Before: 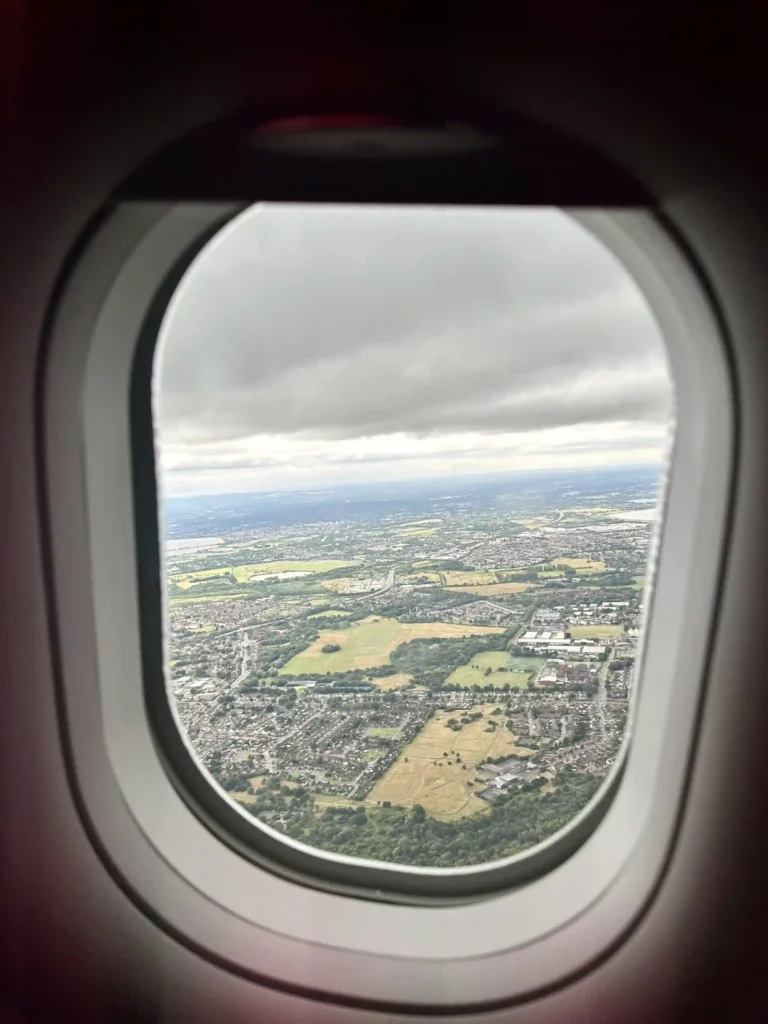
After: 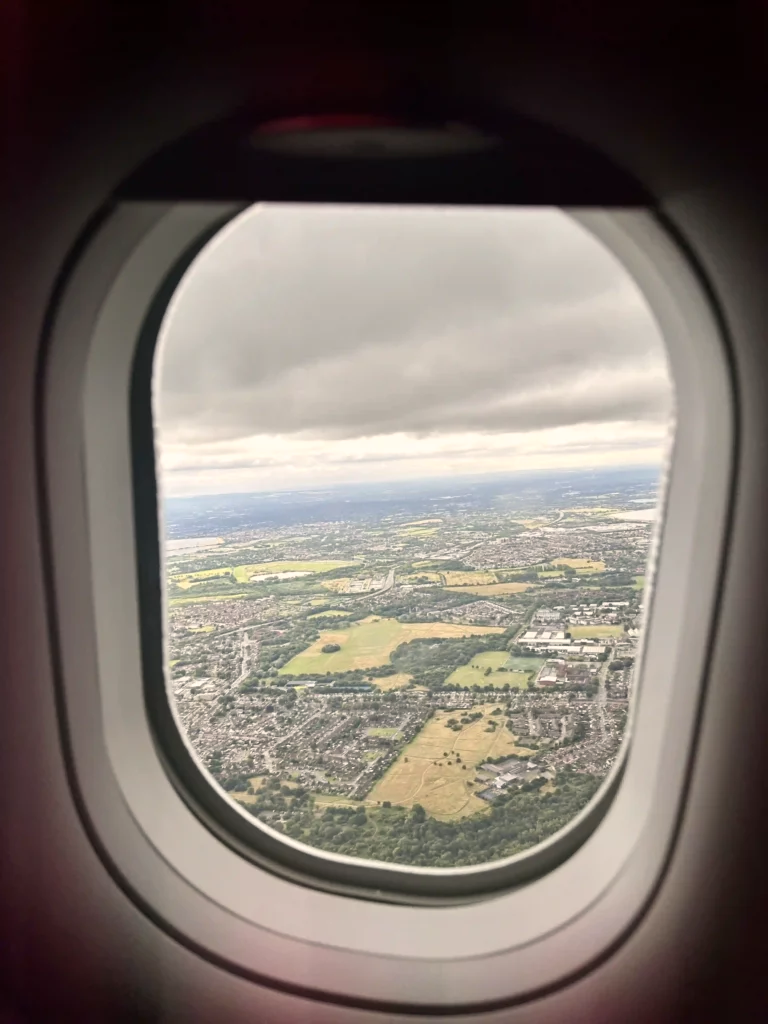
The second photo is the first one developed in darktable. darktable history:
color correction: highlights a* 3.58, highlights b* 5.12
